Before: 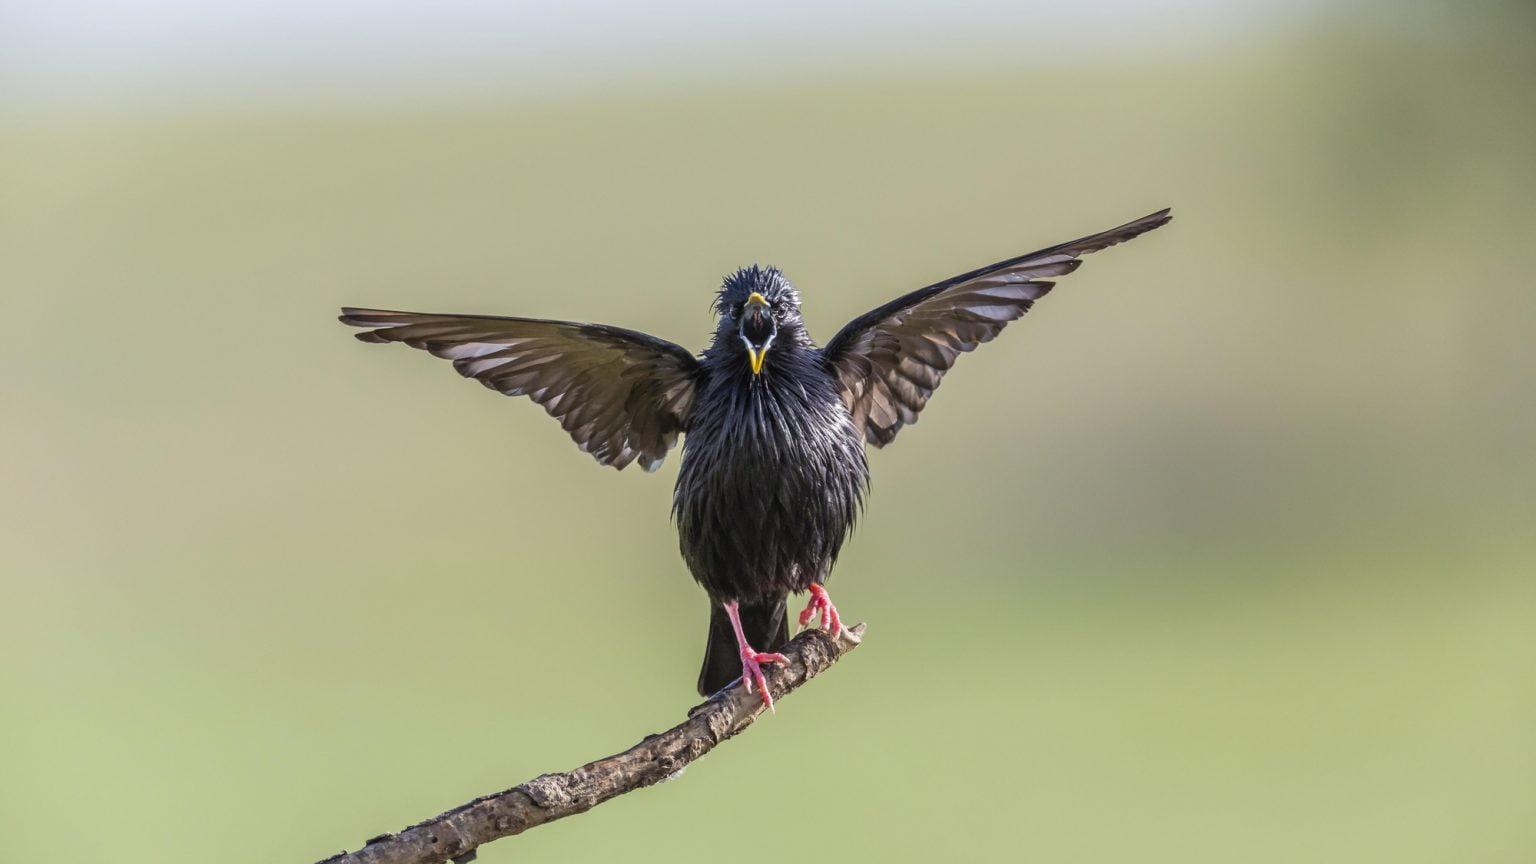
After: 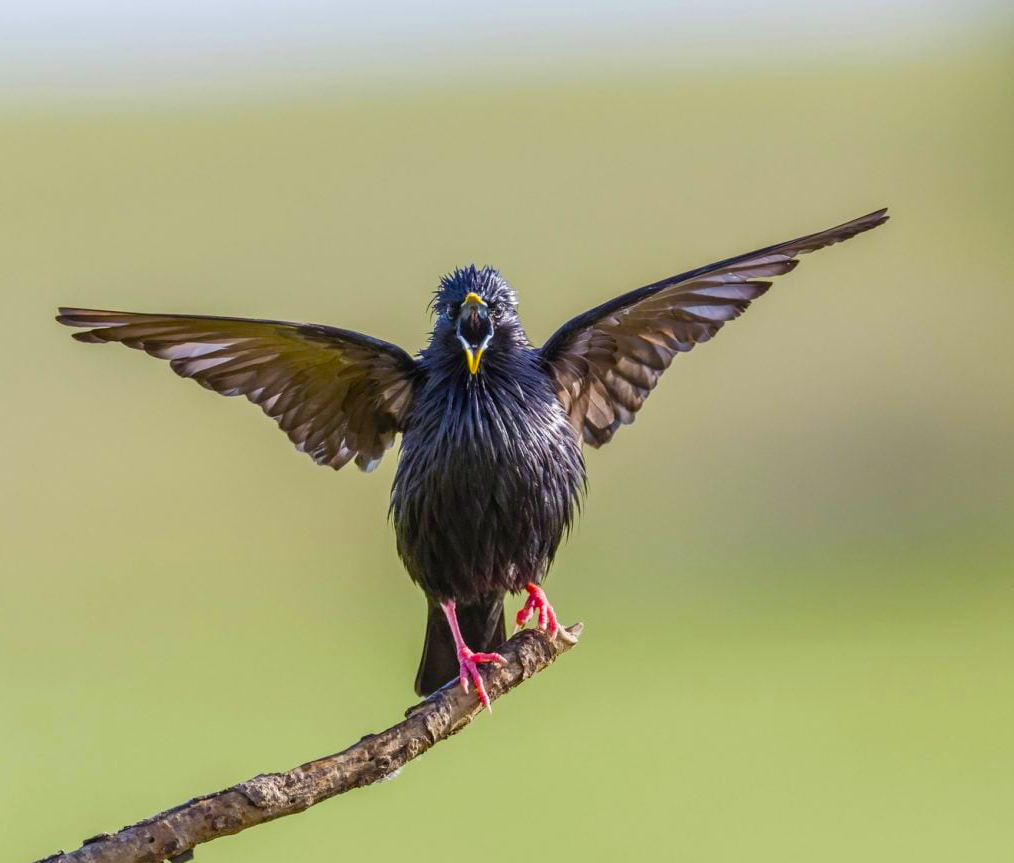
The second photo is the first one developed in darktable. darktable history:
exposure: black level correction 0.001, compensate highlight preservation false
crop and rotate: left 18.442%, right 15.508%
color balance rgb: perceptual saturation grading › global saturation 20%, perceptual saturation grading › highlights -25%, perceptual saturation grading › shadows 25%, global vibrance 50%
